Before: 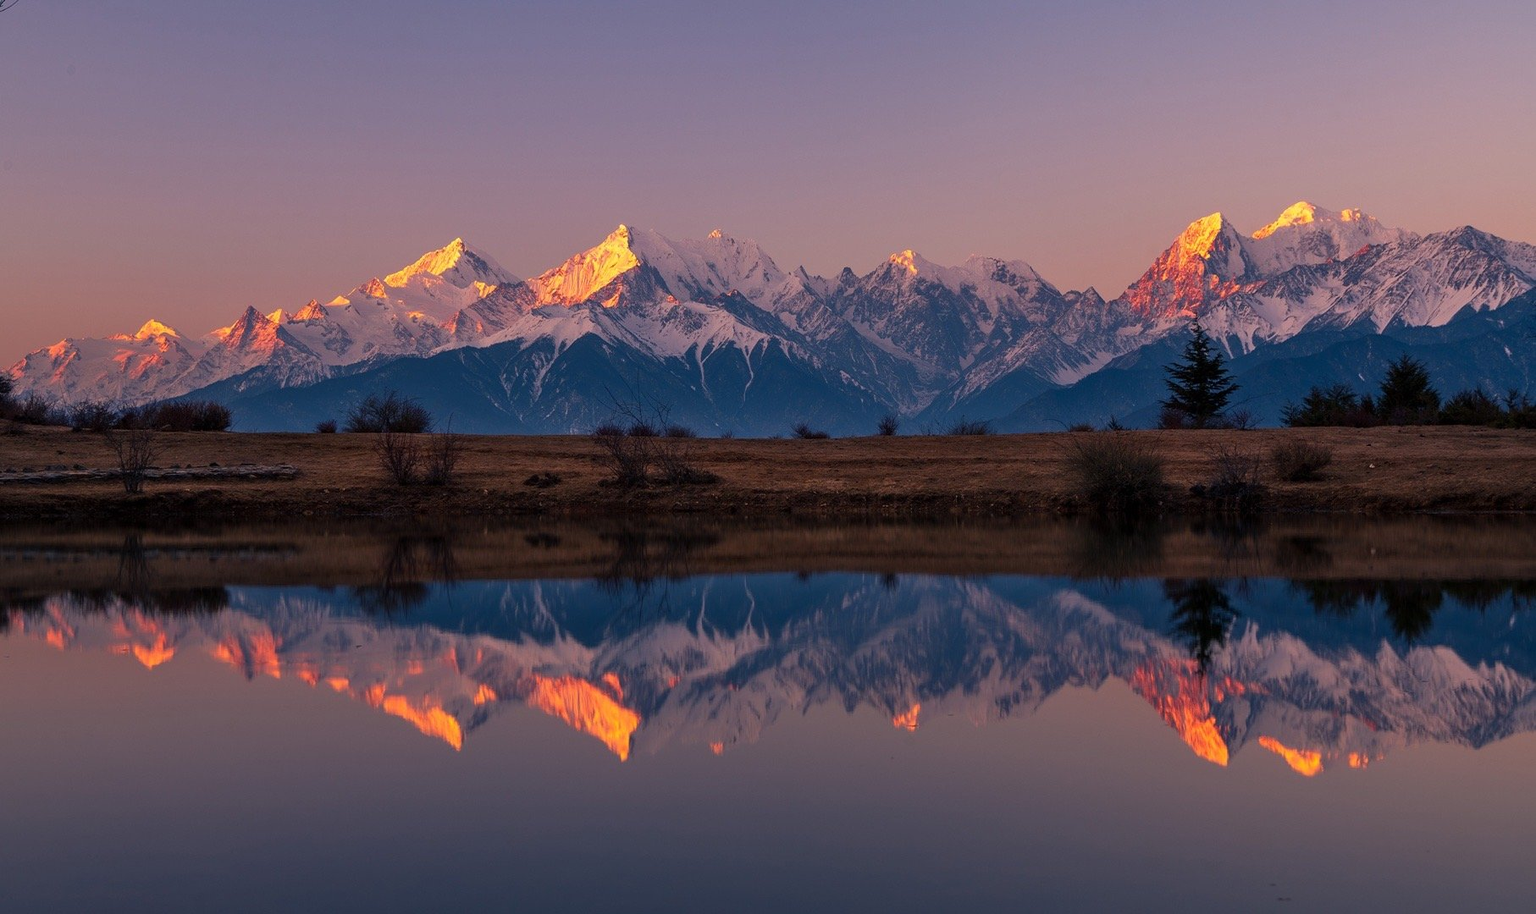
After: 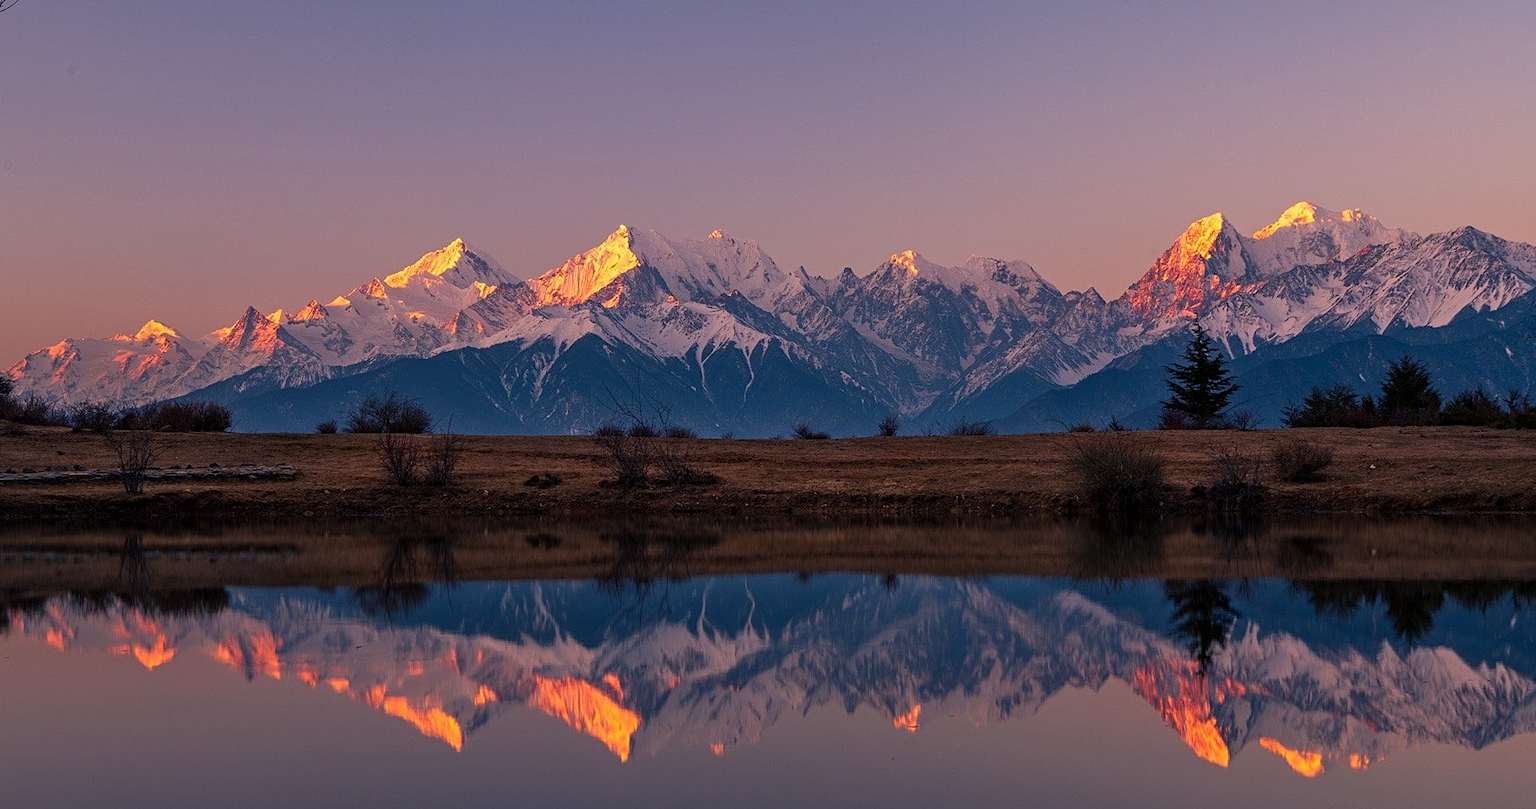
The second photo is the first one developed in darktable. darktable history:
contrast equalizer: y [[0.5, 0.5, 0.5, 0.512, 0.552, 0.62], [0.5 ×6], [0.5 ×4, 0.504, 0.553], [0 ×6], [0 ×6]]
crop and rotate: top 0%, bottom 11.49%
